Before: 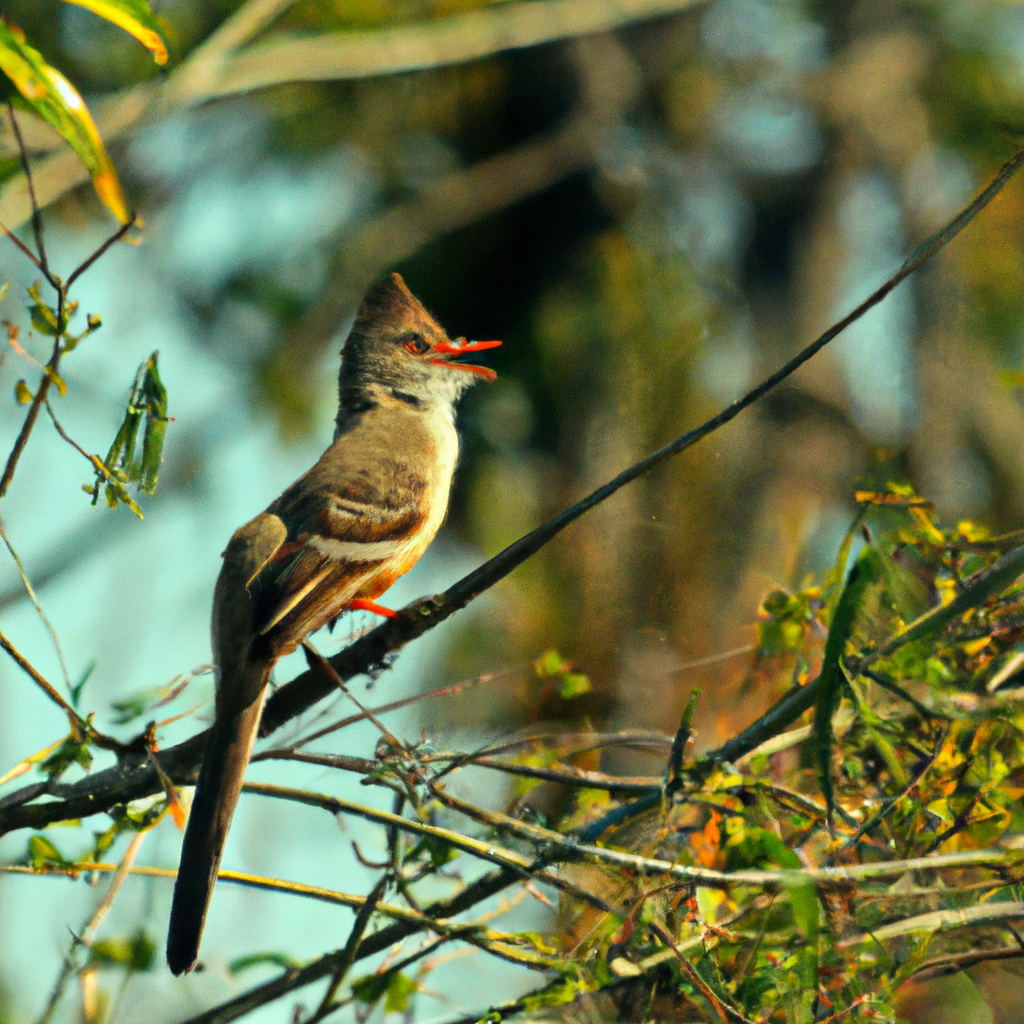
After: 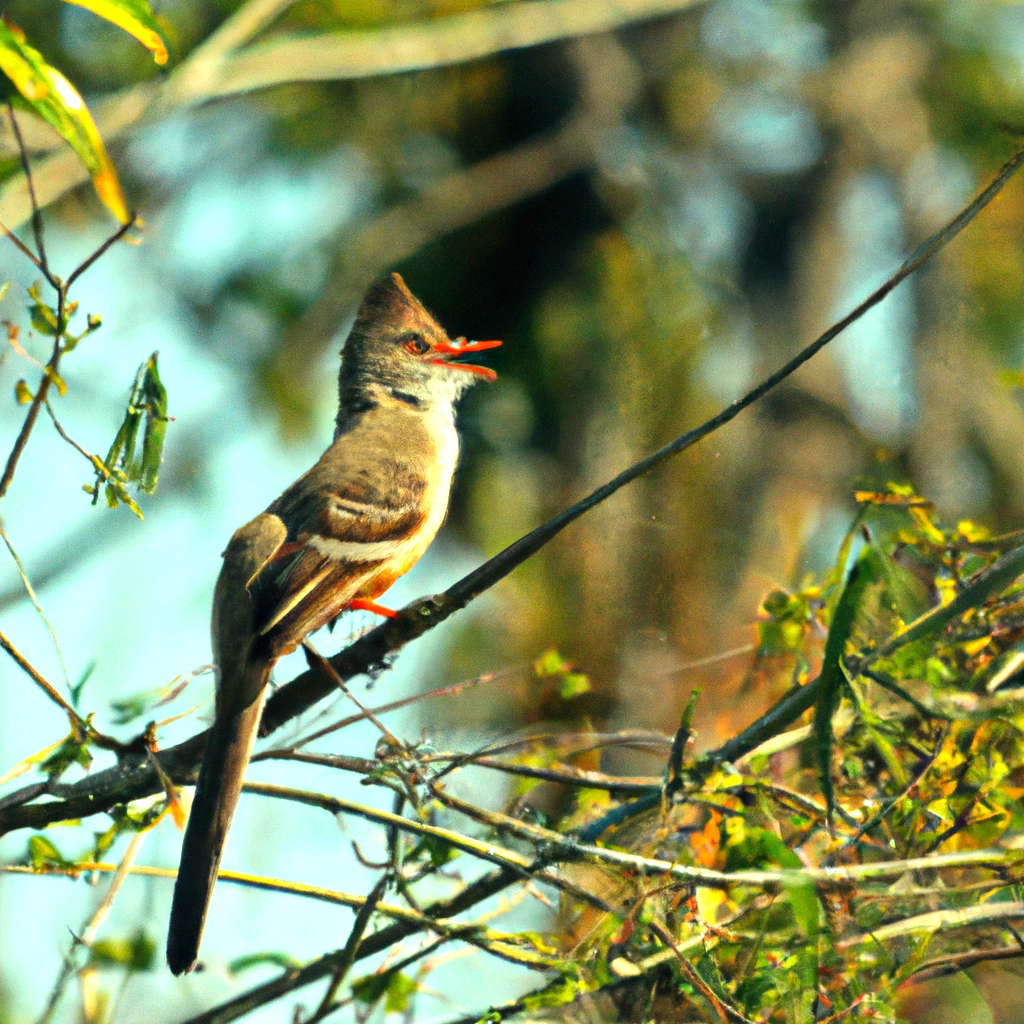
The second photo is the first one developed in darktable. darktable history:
white balance: red 0.982, blue 1.018
exposure: exposure 0.657 EV, compensate highlight preservation false
